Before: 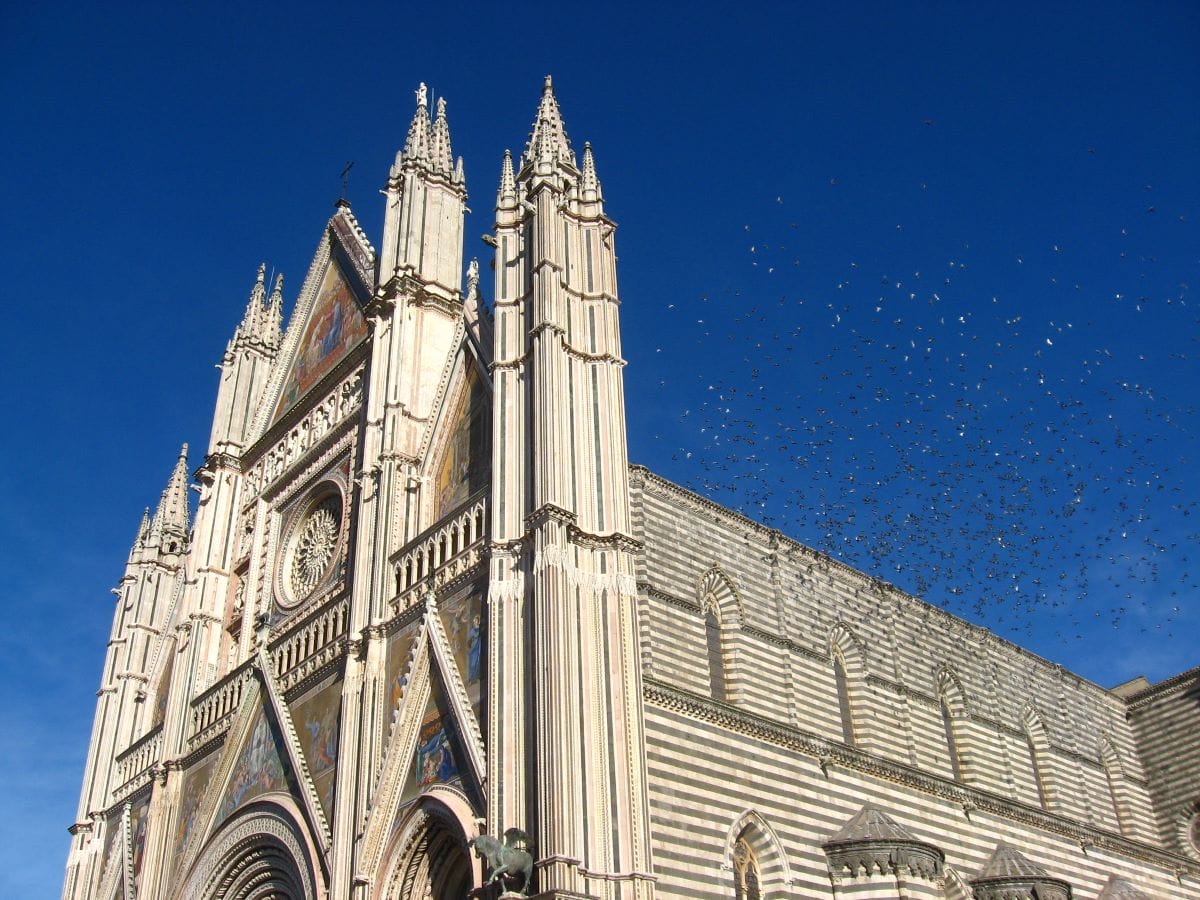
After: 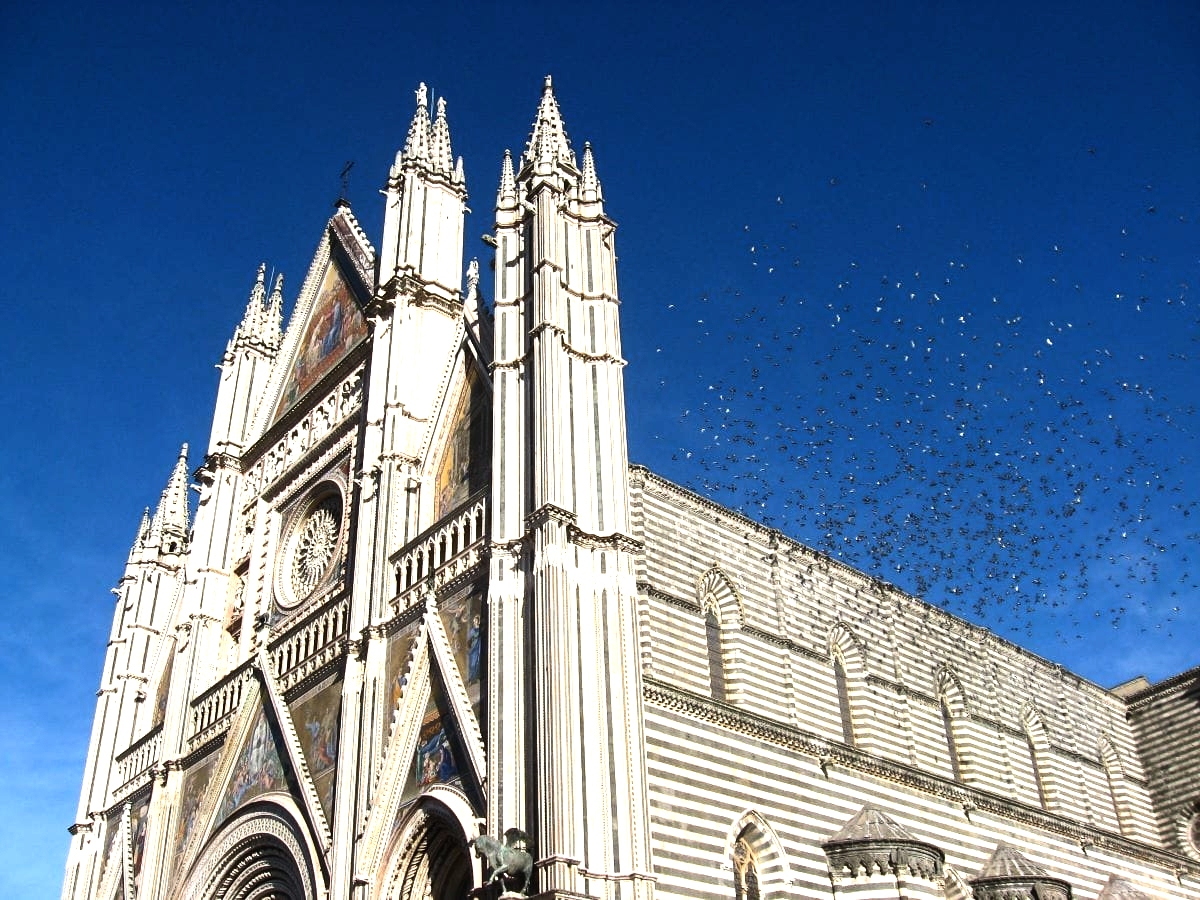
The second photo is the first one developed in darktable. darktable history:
tone equalizer: -8 EV -1.12 EV, -7 EV -1.05 EV, -6 EV -0.831 EV, -5 EV -0.574 EV, -3 EV 0.6 EV, -2 EV 0.888 EV, -1 EV 0.986 EV, +0 EV 1.05 EV, edges refinement/feathering 500, mask exposure compensation -1.57 EV, preserve details no
